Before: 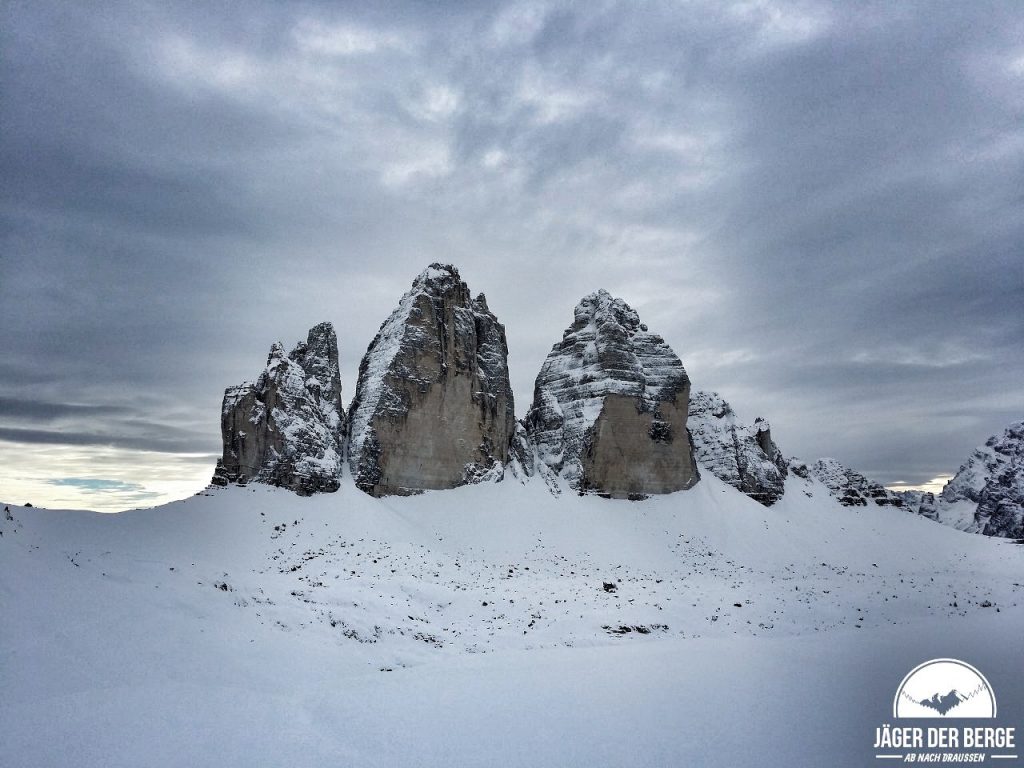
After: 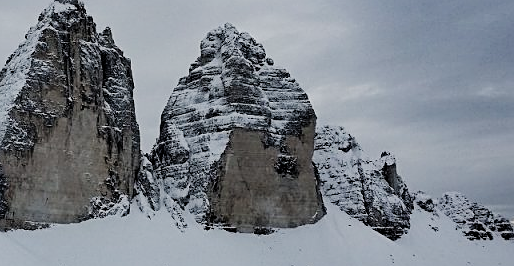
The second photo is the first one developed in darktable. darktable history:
sharpen: on, module defaults
filmic rgb: black relative exposure -7.65 EV, white relative exposure 4.56 EV, hardness 3.61
crop: left 36.607%, top 34.735%, right 13.146%, bottom 30.611%
